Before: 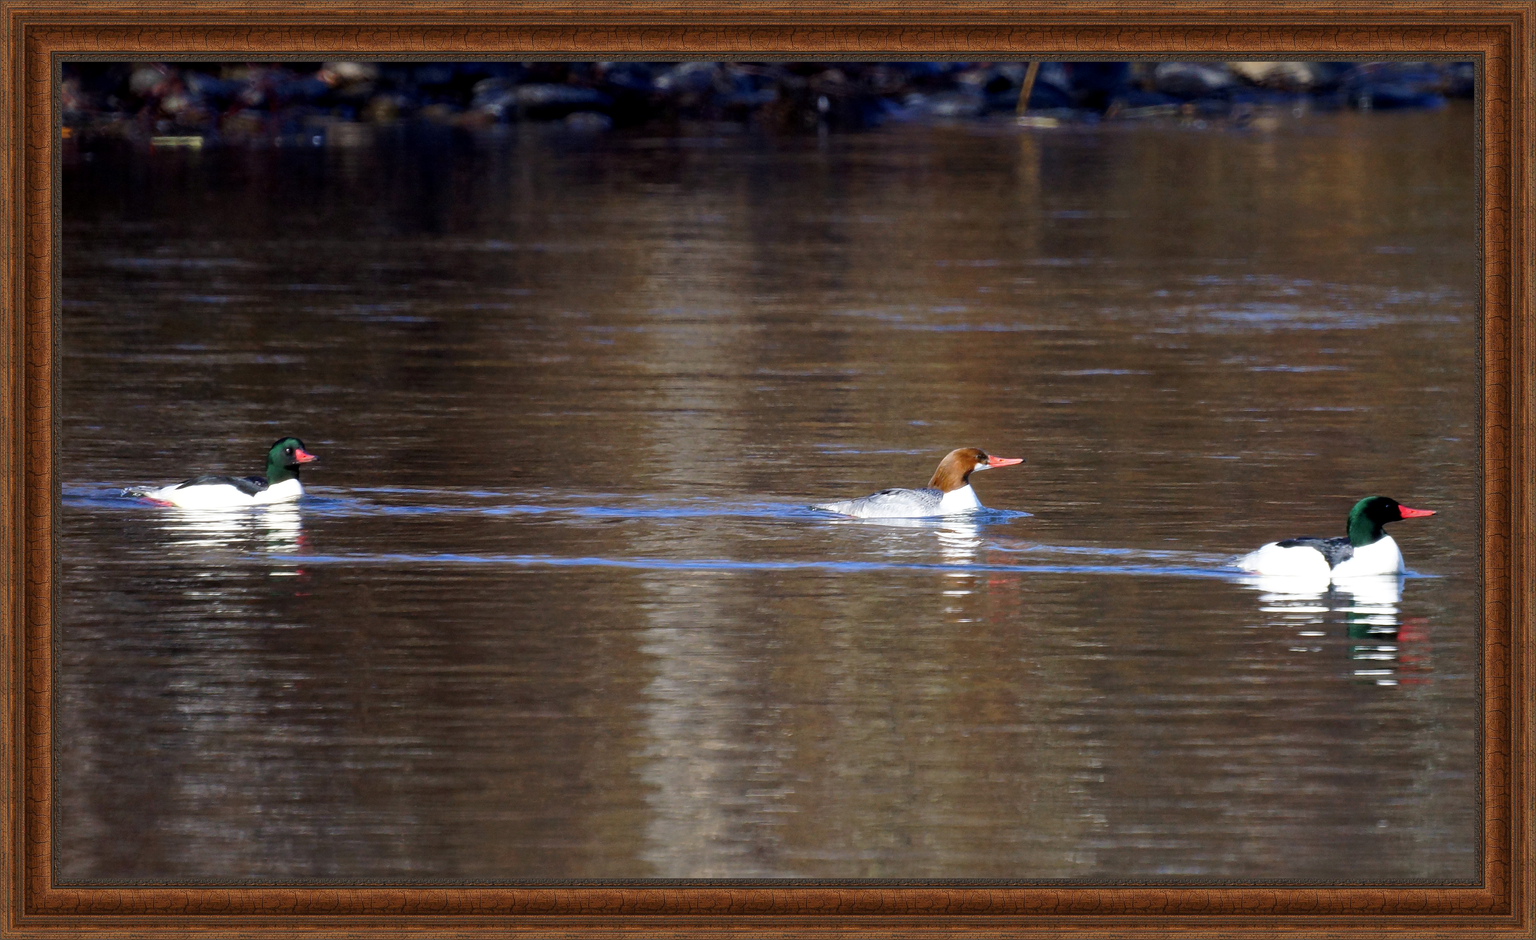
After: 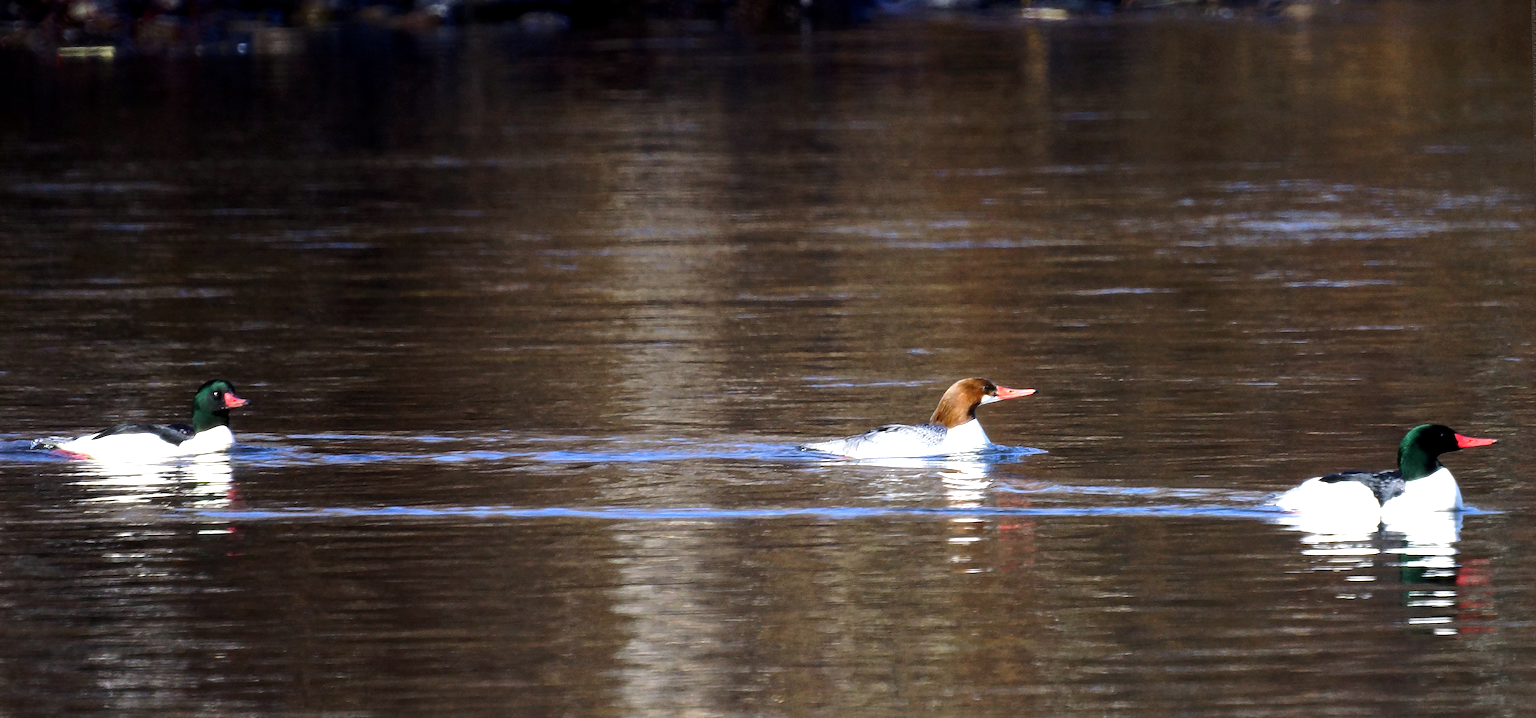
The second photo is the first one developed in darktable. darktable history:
tone equalizer: -8 EV -0.75 EV, -7 EV -0.7 EV, -6 EV -0.6 EV, -5 EV -0.4 EV, -3 EV 0.4 EV, -2 EV 0.6 EV, -1 EV 0.7 EV, +0 EV 0.75 EV, edges refinement/feathering 500, mask exposure compensation -1.57 EV, preserve details no
rotate and perspective: rotation -1°, crop left 0.011, crop right 0.989, crop top 0.025, crop bottom 0.975
crop: left 5.596%, top 10.314%, right 3.534%, bottom 19.395%
